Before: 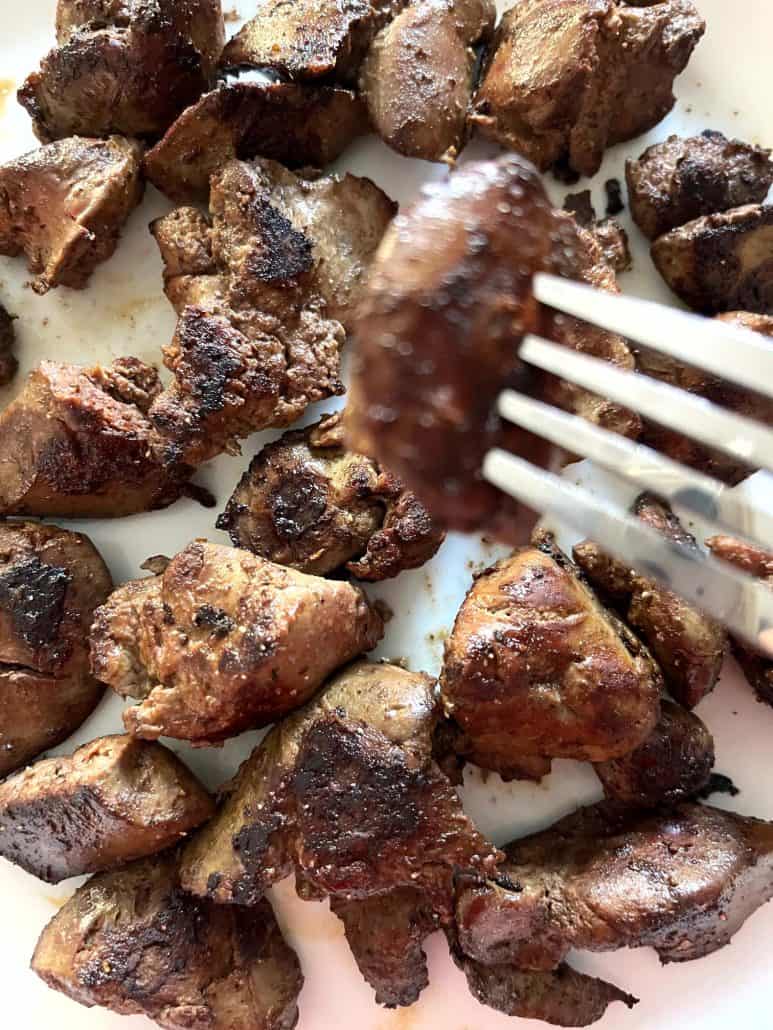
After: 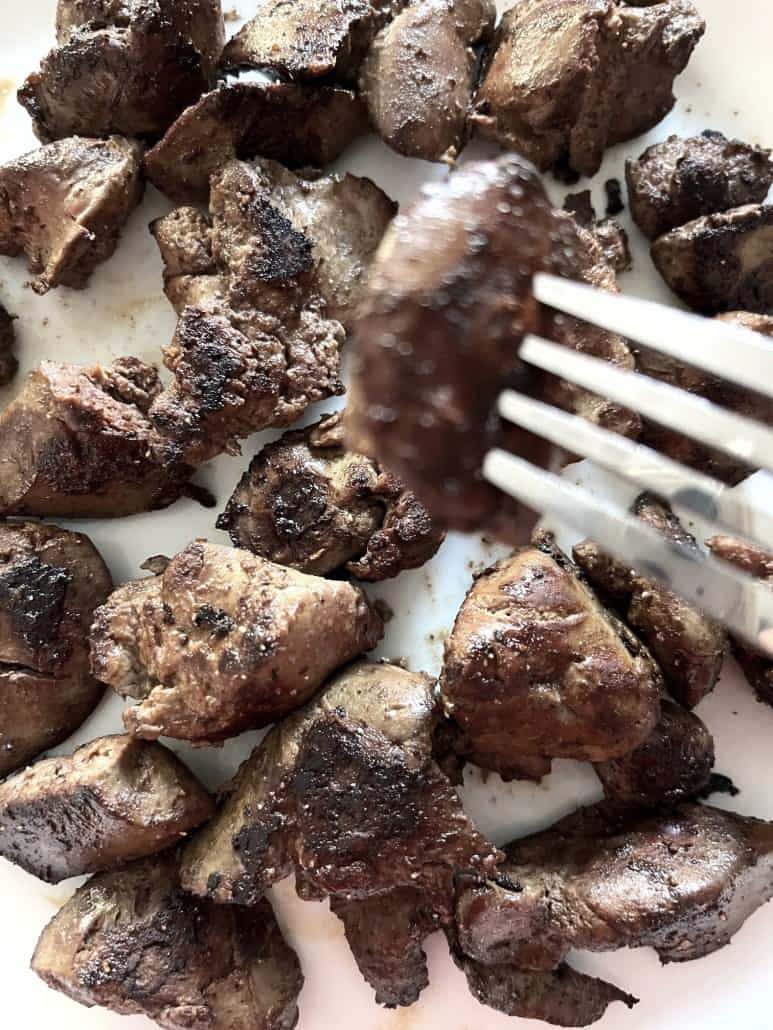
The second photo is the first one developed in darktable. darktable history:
levels: mode automatic, black 0.023%, white 99.97%, levels [0.062, 0.494, 0.925]
contrast brightness saturation: contrast 0.1, saturation -0.36
